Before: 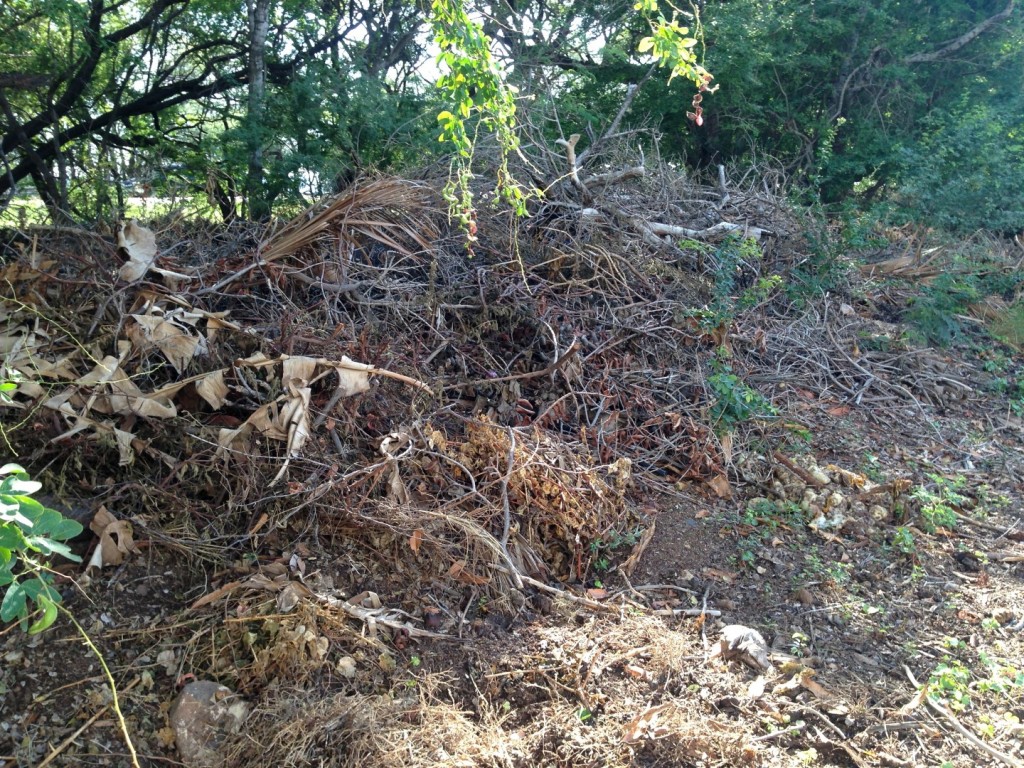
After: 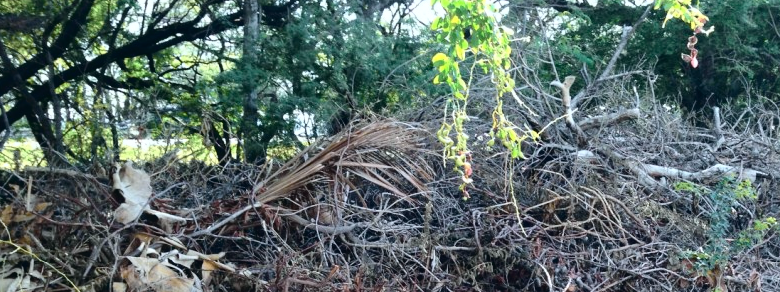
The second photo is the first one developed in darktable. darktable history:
crop: left 0.579%, top 7.627%, right 23.167%, bottom 54.275%
tone curve: curves: ch0 [(0, 0.023) (0.087, 0.065) (0.184, 0.168) (0.45, 0.54) (0.57, 0.683) (0.722, 0.825) (0.877, 0.948) (1, 1)]; ch1 [(0, 0) (0.388, 0.369) (0.44, 0.44) (0.489, 0.481) (0.534, 0.528) (0.657, 0.655) (1, 1)]; ch2 [(0, 0) (0.353, 0.317) (0.408, 0.427) (0.472, 0.46) (0.5, 0.488) (0.537, 0.518) (0.576, 0.592) (0.625, 0.631) (1, 1)], color space Lab, independent channels, preserve colors none
